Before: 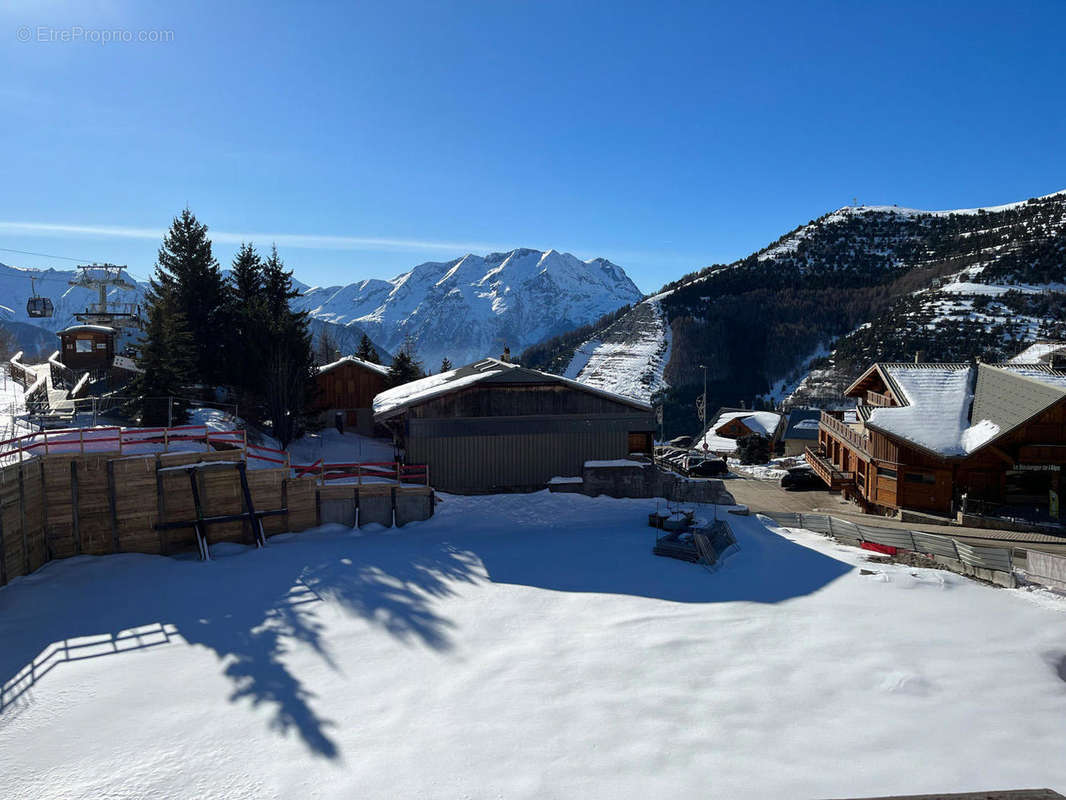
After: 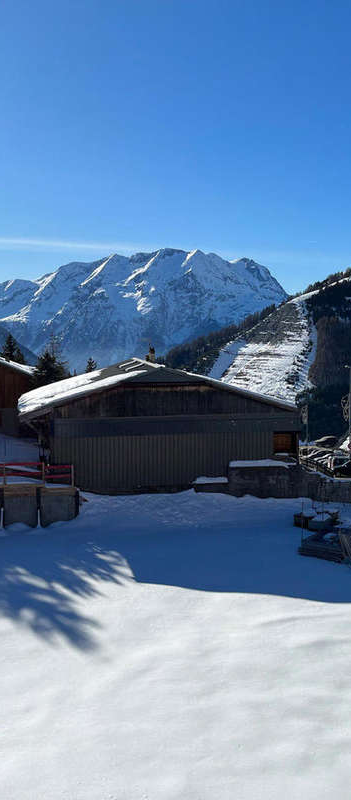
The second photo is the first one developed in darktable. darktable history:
crop: left 33.364%, right 33.632%
